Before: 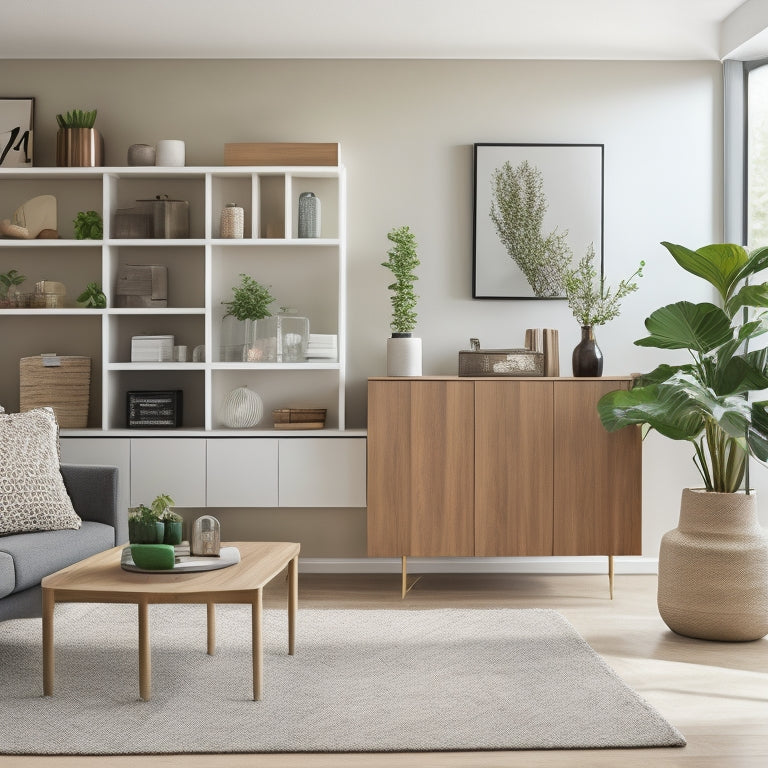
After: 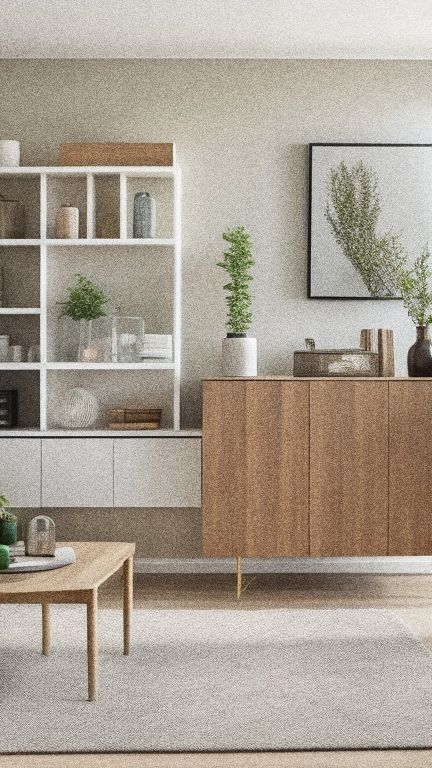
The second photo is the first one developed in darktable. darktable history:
crop: left 21.496%, right 22.254%
grain: coarseness 10.62 ISO, strength 55.56%
vignetting: fall-off start 116.67%, fall-off radius 59.26%, brightness -0.31, saturation -0.056
